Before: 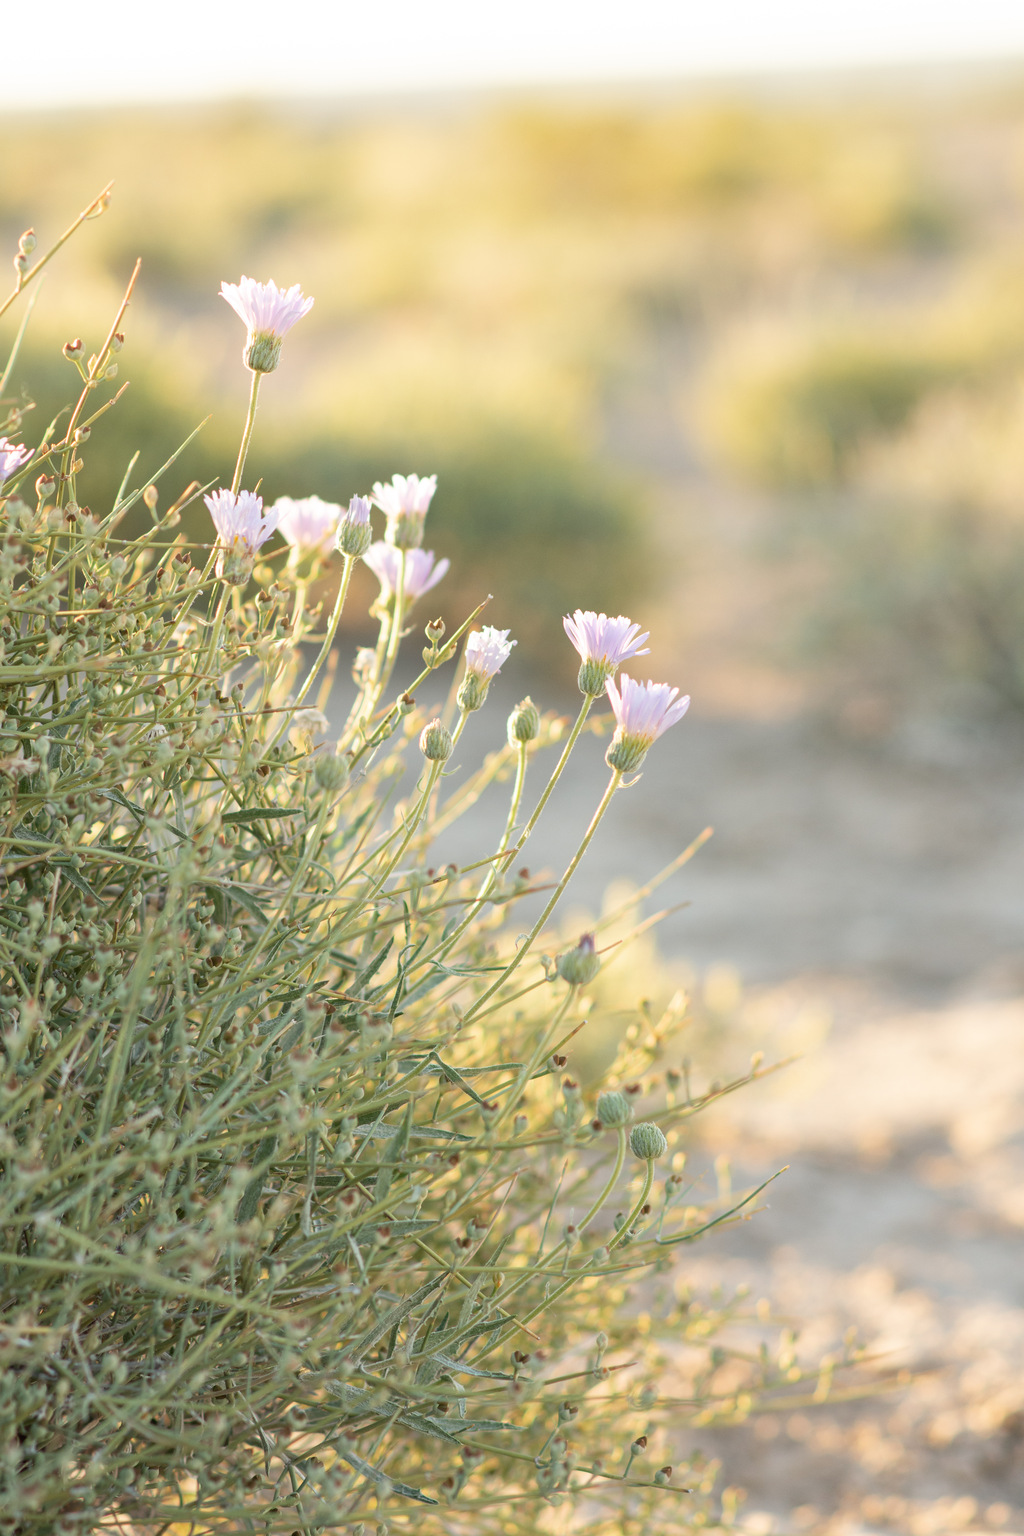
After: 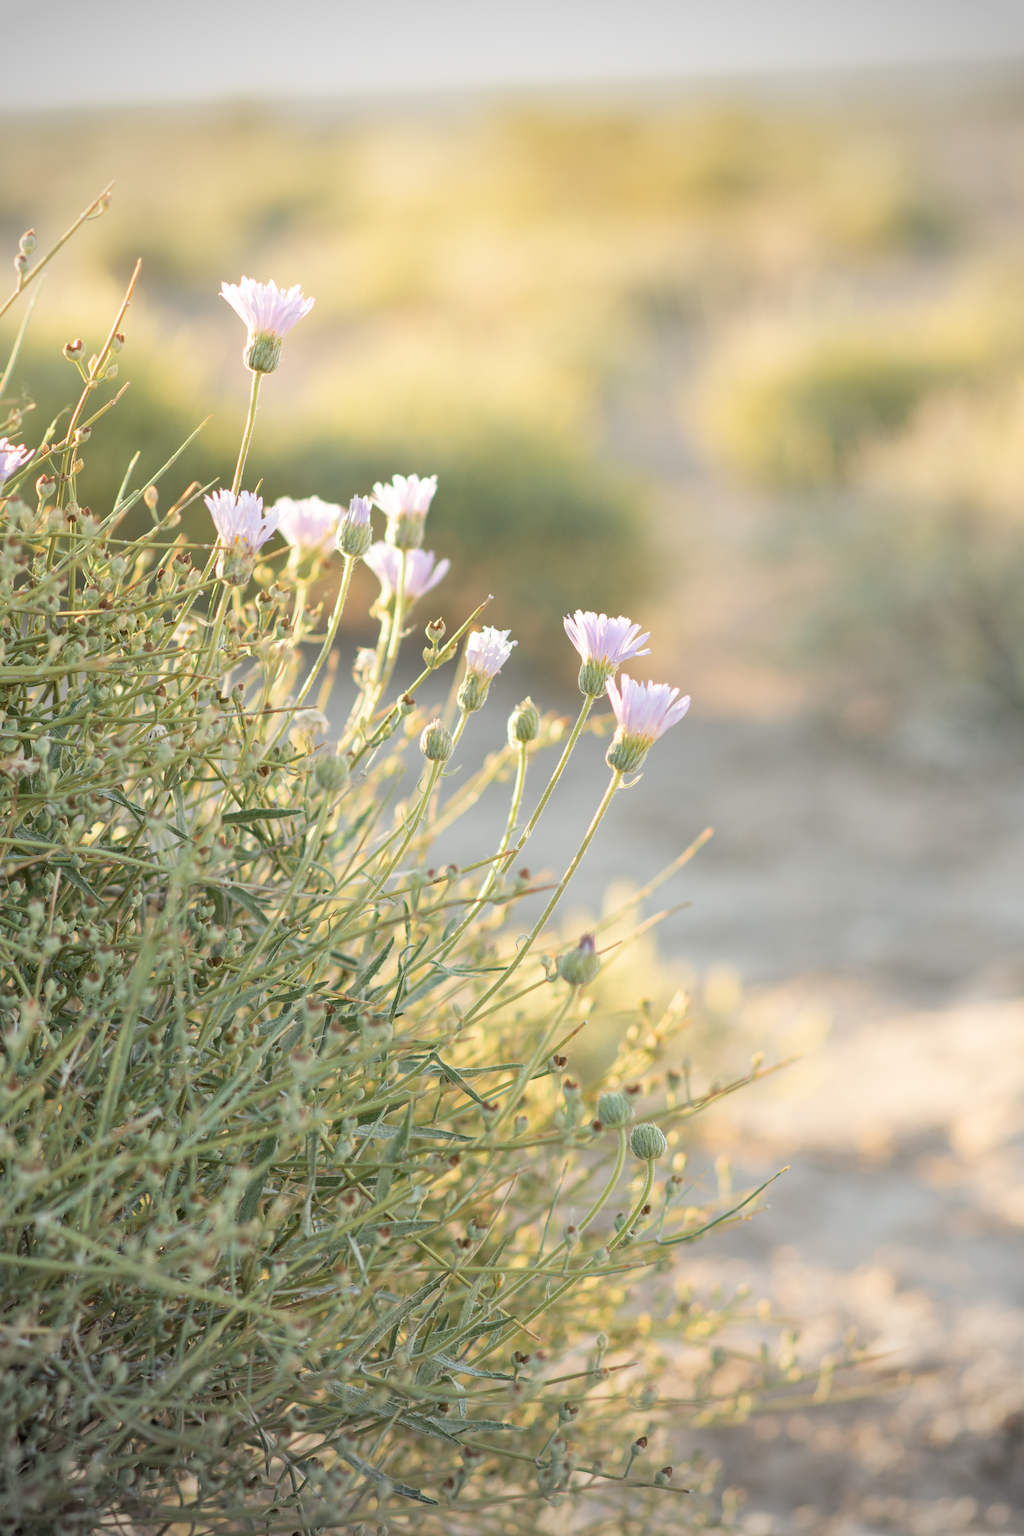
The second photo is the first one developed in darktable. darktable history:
vignetting: fall-off start 89.28%, fall-off radius 44.12%, width/height ratio 1.162
